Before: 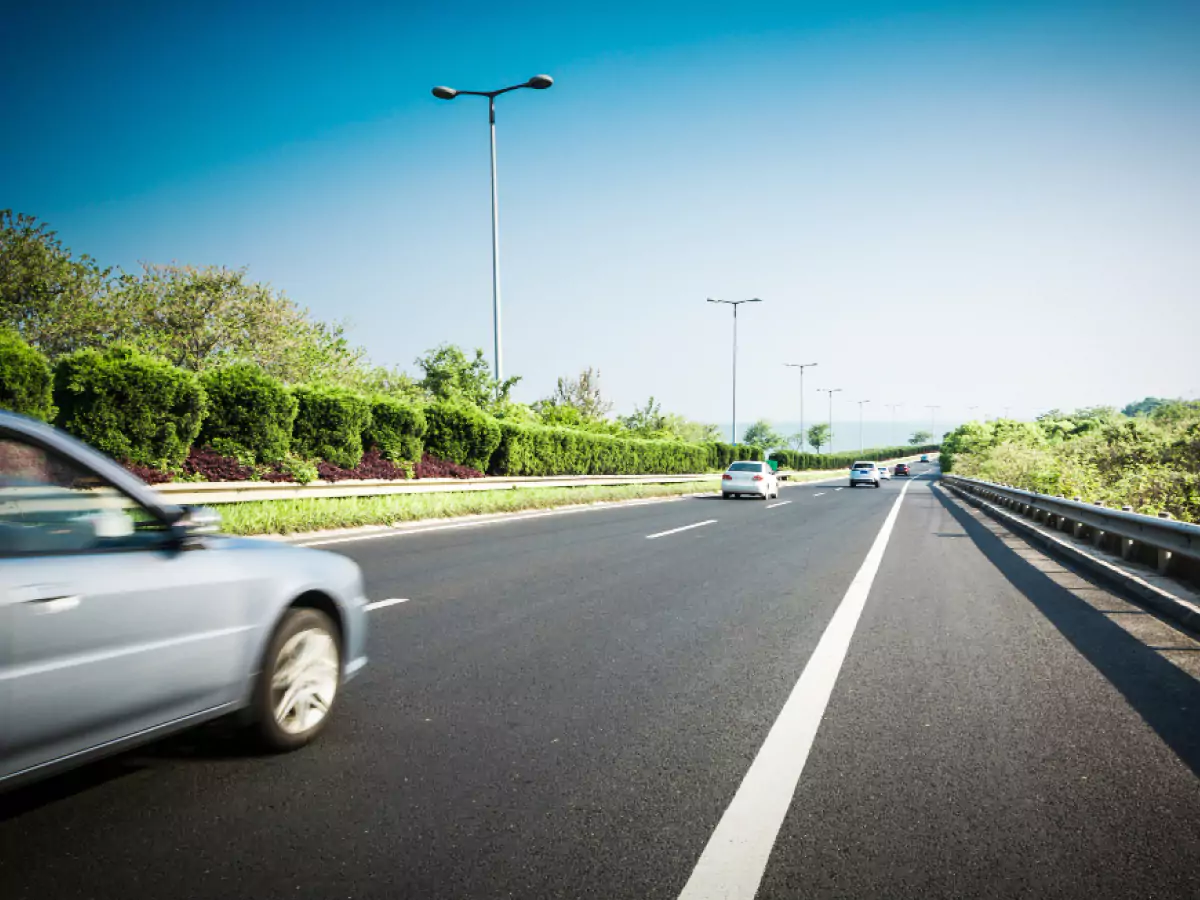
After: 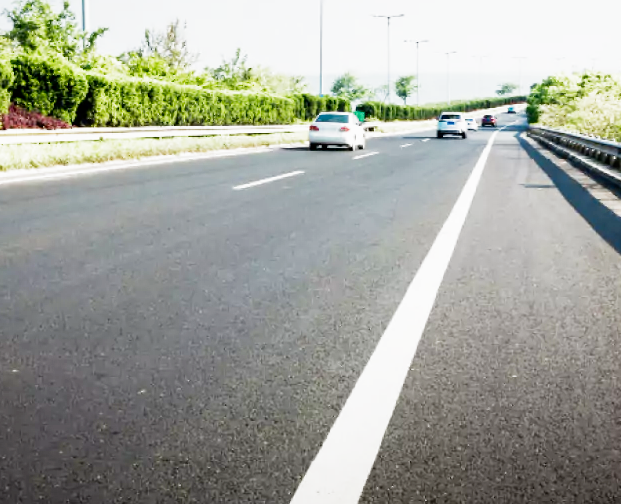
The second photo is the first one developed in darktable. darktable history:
filmic rgb: middle gray luminance 12.74%, black relative exposure -10.13 EV, white relative exposure 3.47 EV, threshold 6 EV, target black luminance 0%, hardness 5.74, latitude 44.69%, contrast 1.221, highlights saturation mix 5%, shadows ↔ highlights balance 26.78%, add noise in highlights 0, preserve chrominance no, color science v3 (2019), use custom middle-gray values true, iterations of high-quality reconstruction 0, contrast in highlights soft, enable highlight reconstruction true
crop: left 34.479%, top 38.822%, right 13.718%, bottom 5.172%
